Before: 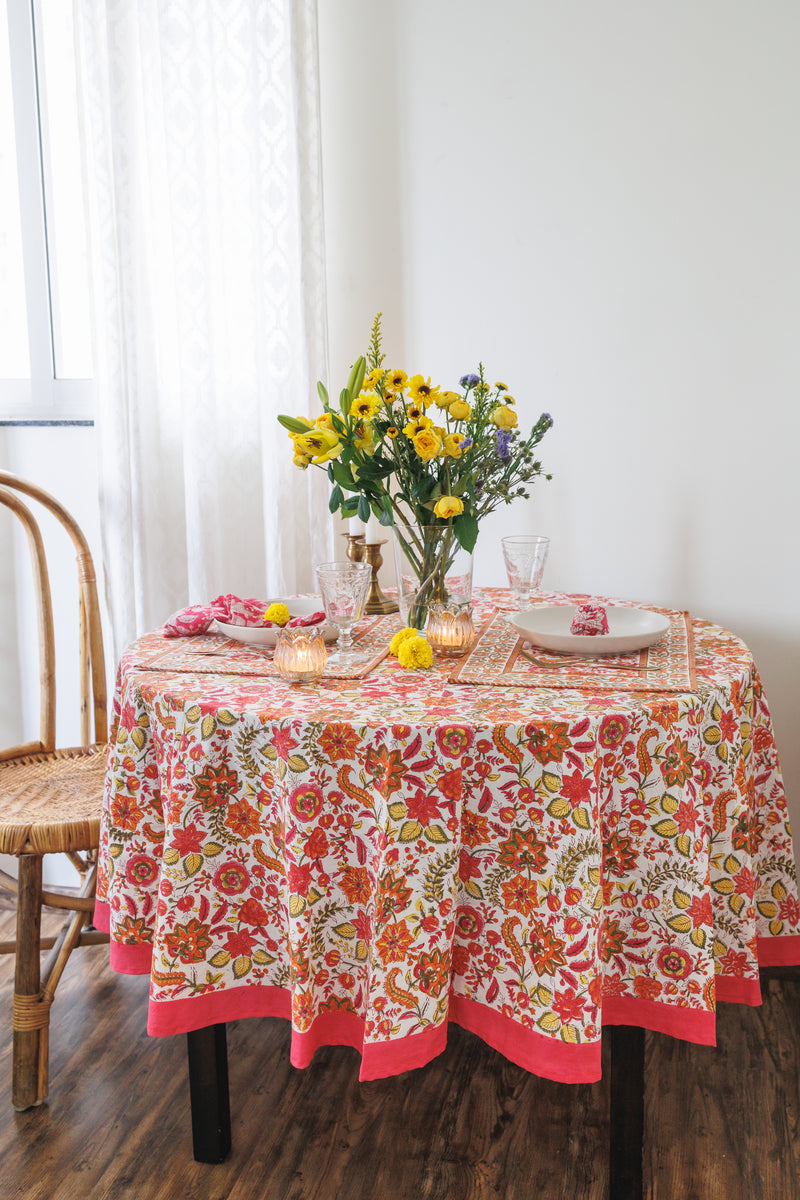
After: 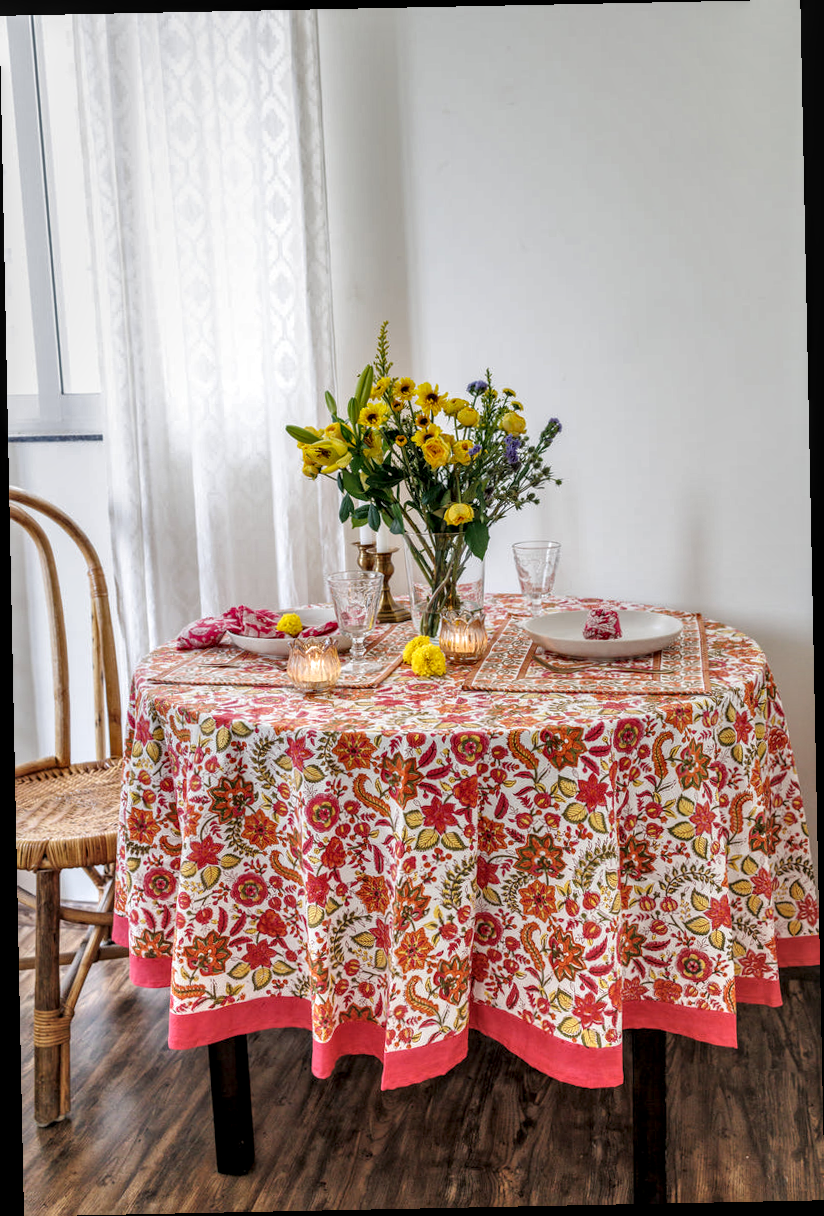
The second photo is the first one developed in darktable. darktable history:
shadows and highlights: shadows -20, white point adjustment -2, highlights -35
local contrast: highlights 60%, shadows 60%, detail 160%
rotate and perspective: rotation -1.17°, automatic cropping off
